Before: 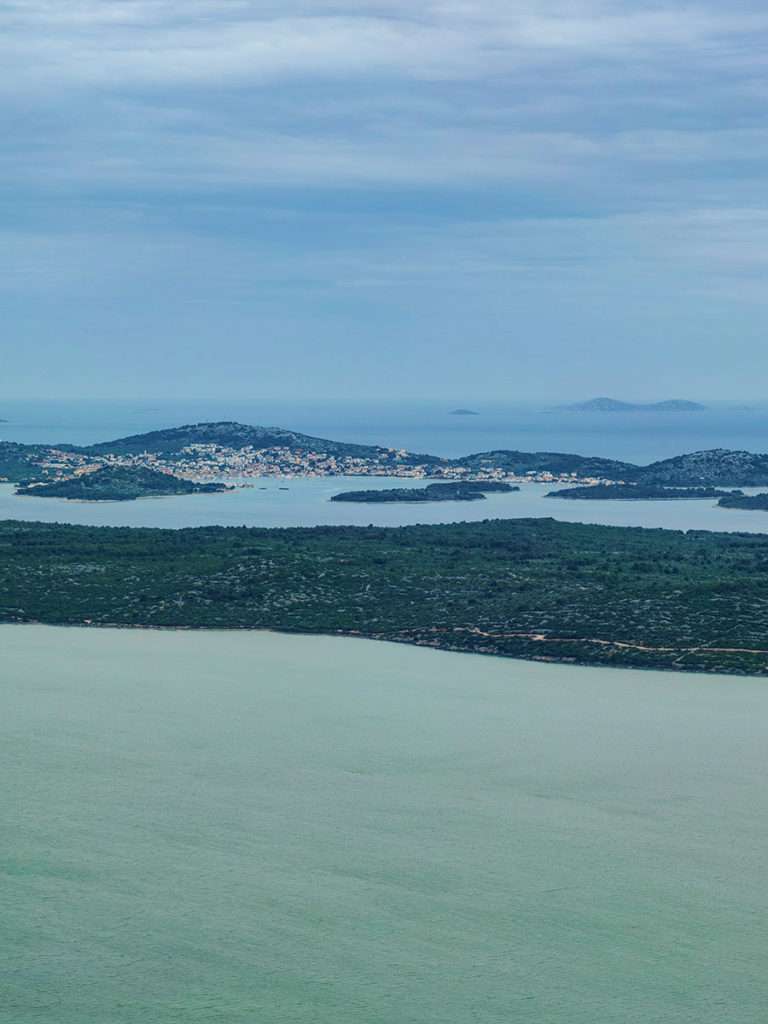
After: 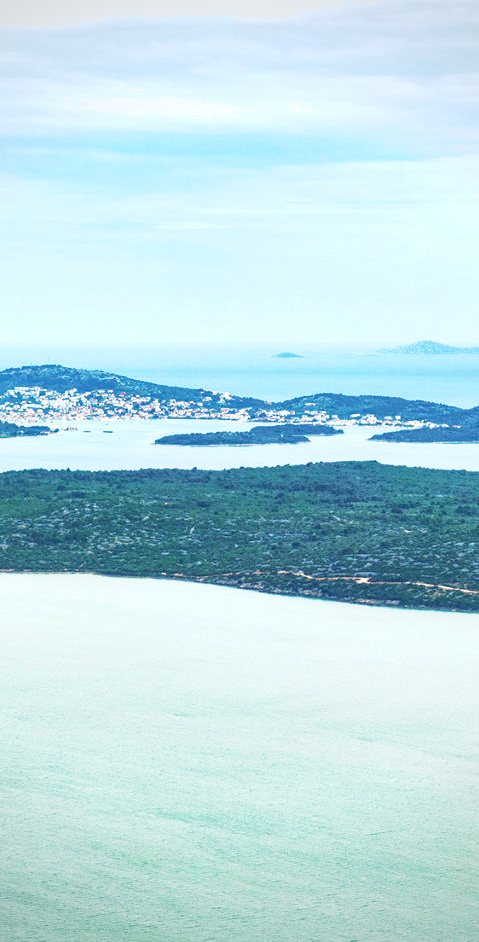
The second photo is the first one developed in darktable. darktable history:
vignetting: fall-off start 74.63%, fall-off radius 66.36%
base curve: curves: ch0 [(0, 0) (0.579, 0.807) (1, 1)], preserve colors none
shadows and highlights: on, module defaults
exposure: black level correction 0, exposure 1.2 EV, compensate highlight preservation false
crop and rotate: left 22.954%, top 5.648%, right 14.649%, bottom 2.307%
